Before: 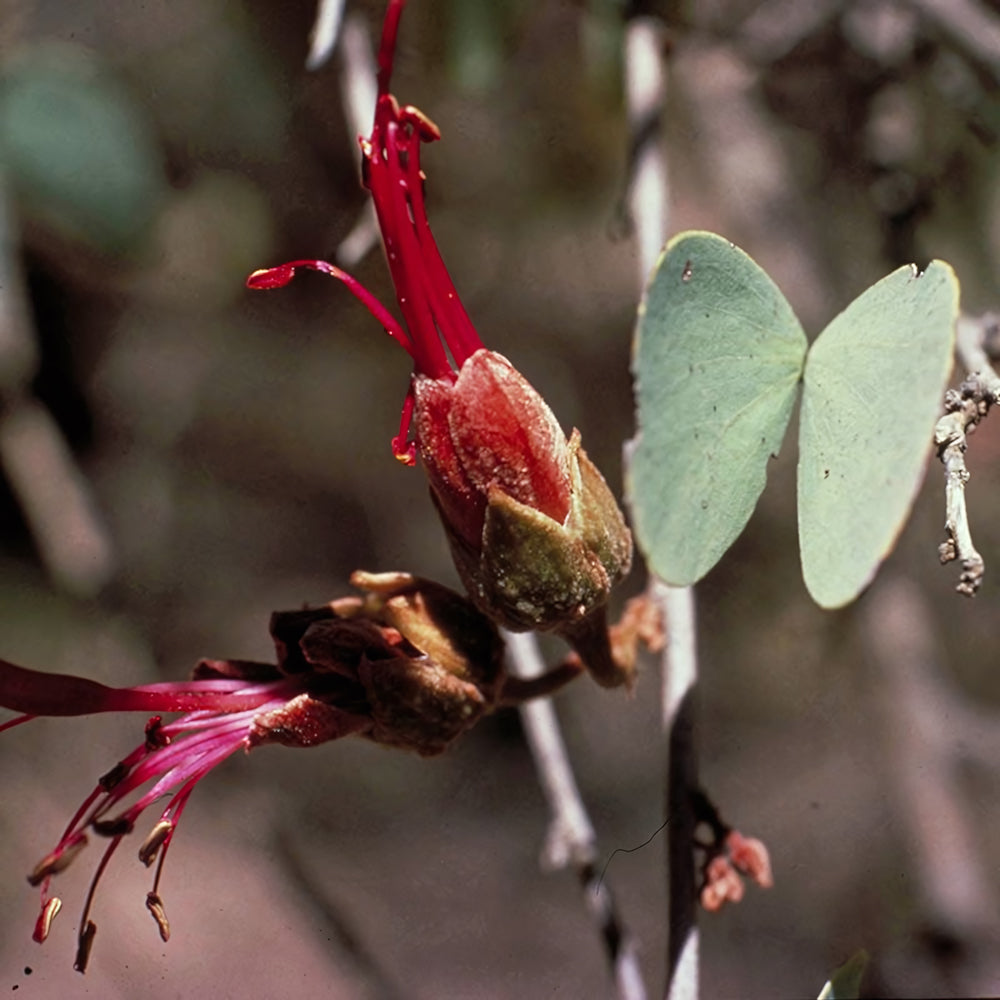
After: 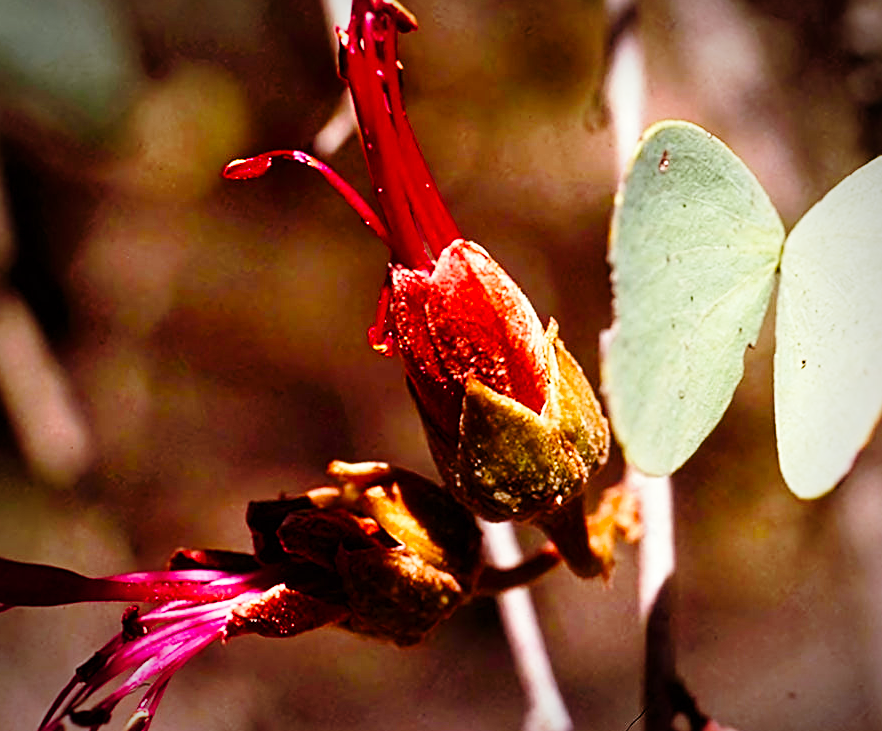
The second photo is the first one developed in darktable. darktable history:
color balance rgb: power › chroma 1.564%, power › hue 26.22°, perceptual saturation grading › global saturation 34.718%, perceptual saturation grading › highlights -25.611%, perceptual saturation grading › shadows 50.081%, perceptual brilliance grading › highlights 6.527%, perceptual brilliance grading › mid-tones 16.472%, perceptual brilliance grading › shadows -5.511%, global vibrance 20%
vignetting: brightness -0.577, saturation -0.257, automatic ratio true
crop and rotate: left 2.335%, top 11.042%, right 9.452%, bottom 15.852%
base curve: curves: ch0 [(0, 0) (0.028, 0.03) (0.121, 0.232) (0.46, 0.748) (0.859, 0.968) (1, 1)], preserve colors none
sharpen: on, module defaults
